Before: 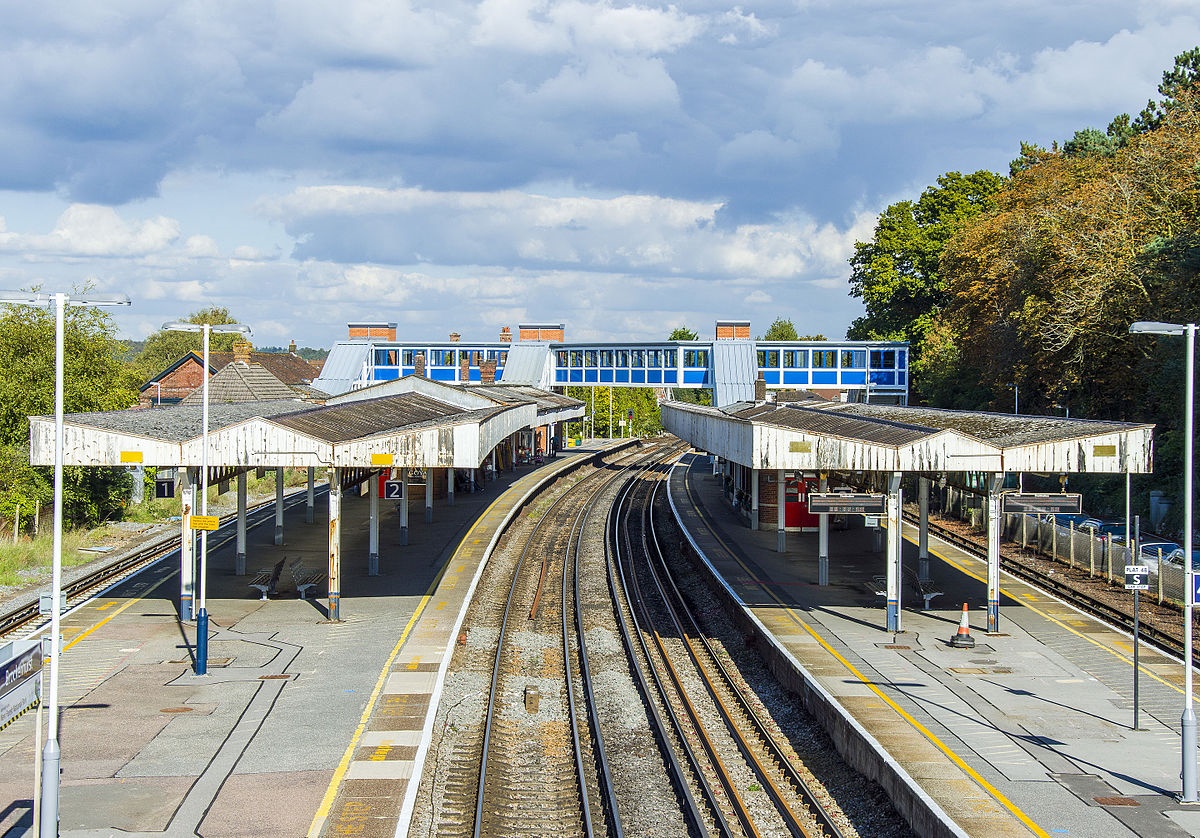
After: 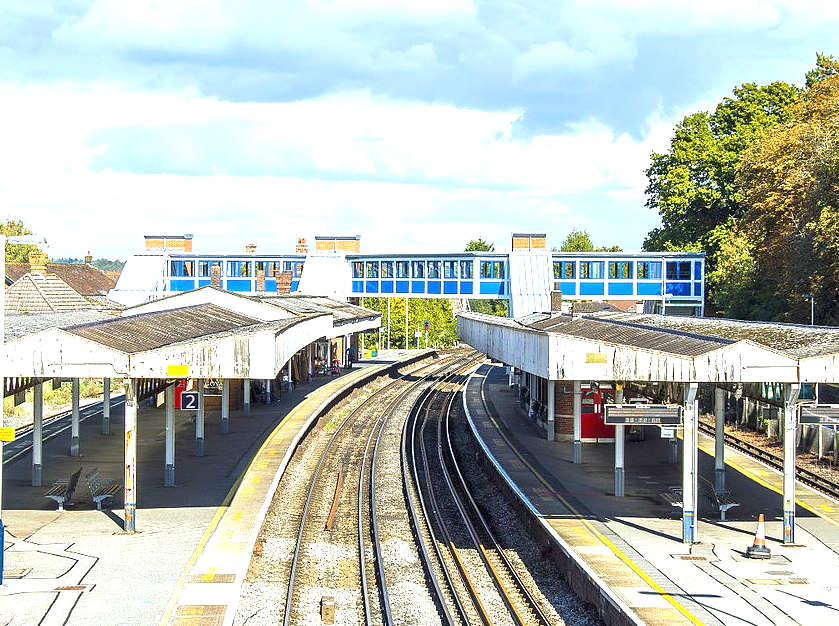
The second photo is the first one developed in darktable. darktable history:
white balance: red 1, blue 1
crop and rotate: left 17.046%, top 10.659%, right 12.989%, bottom 14.553%
exposure: black level correction 0, exposure 1.1 EV, compensate highlight preservation false
